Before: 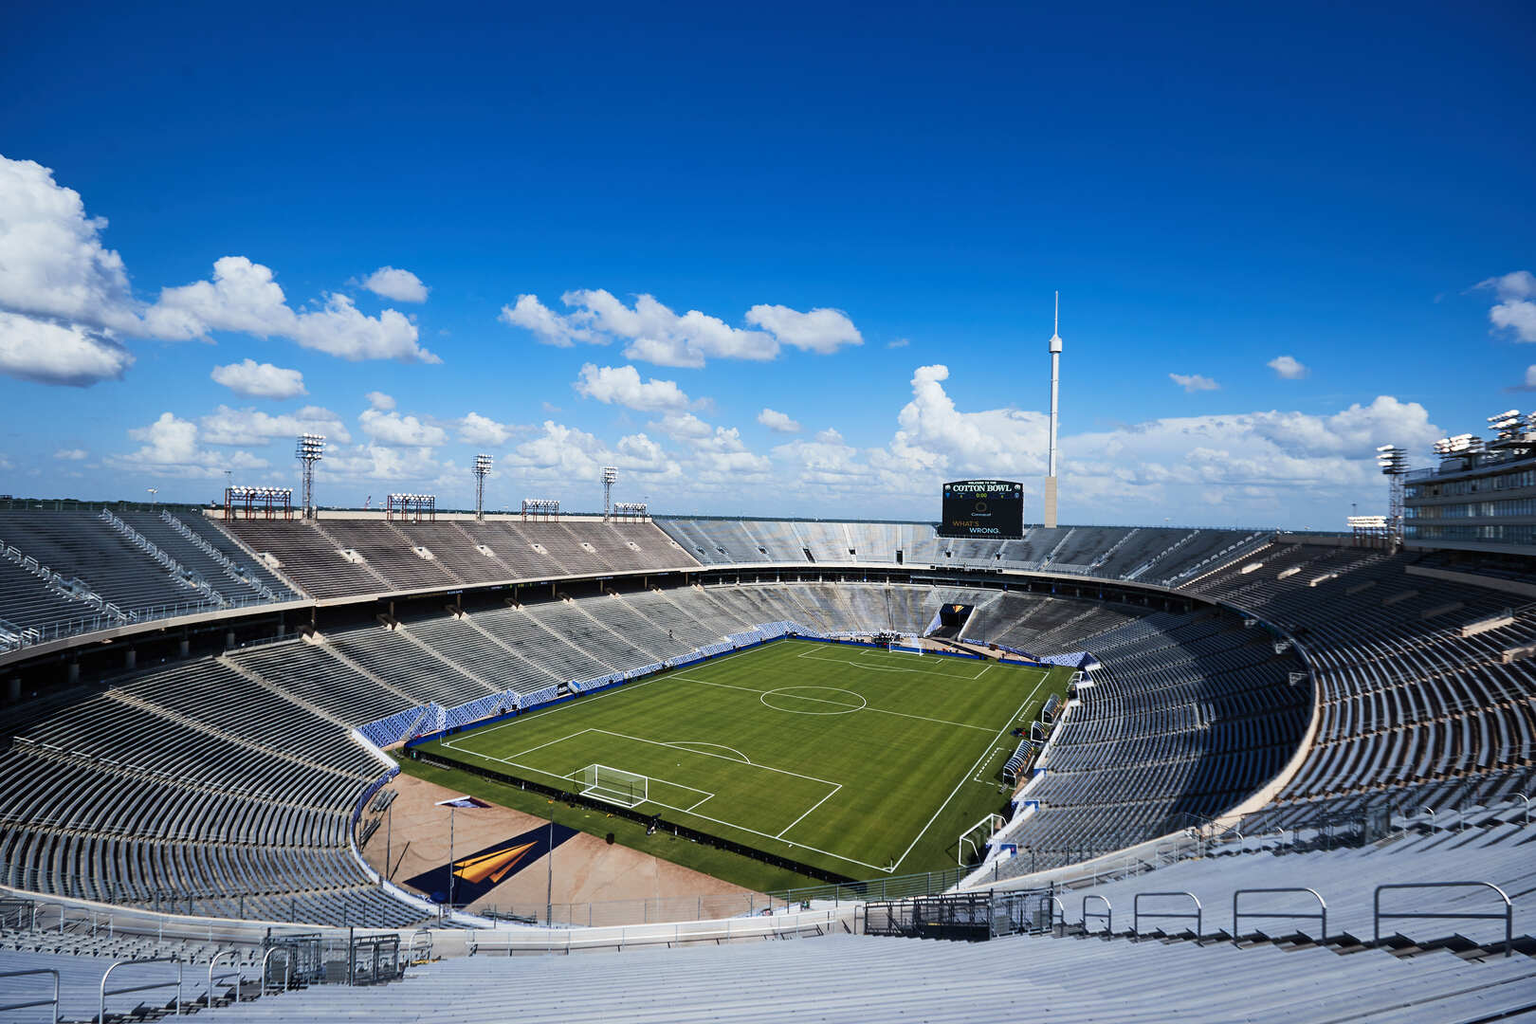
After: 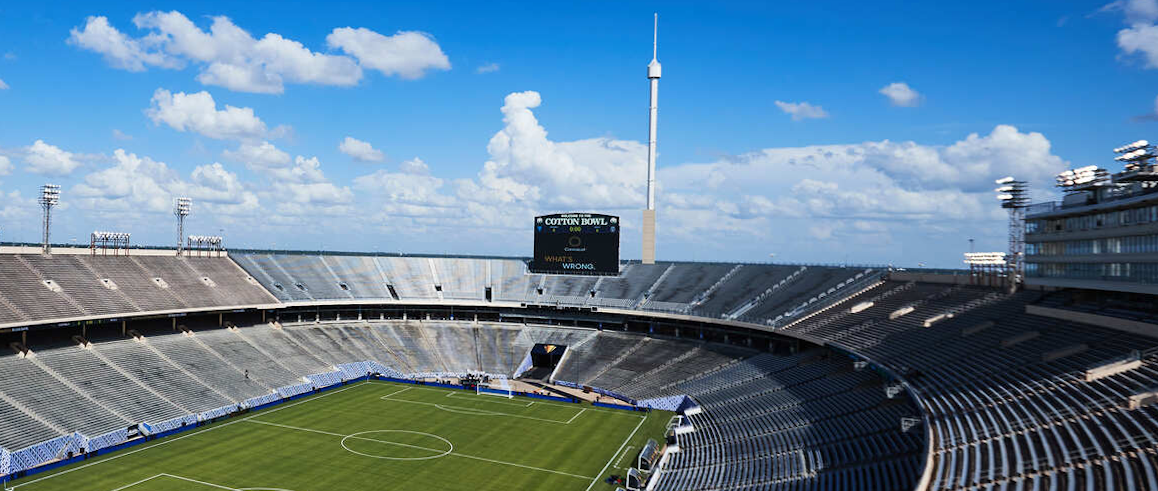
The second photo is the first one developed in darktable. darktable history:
tone equalizer: on, module defaults
crop and rotate: left 27.938%, top 27.046%, bottom 27.046%
rotate and perspective: rotation 0.192°, lens shift (horizontal) -0.015, crop left 0.005, crop right 0.996, crop top 0.006, crop bottom 0.99
